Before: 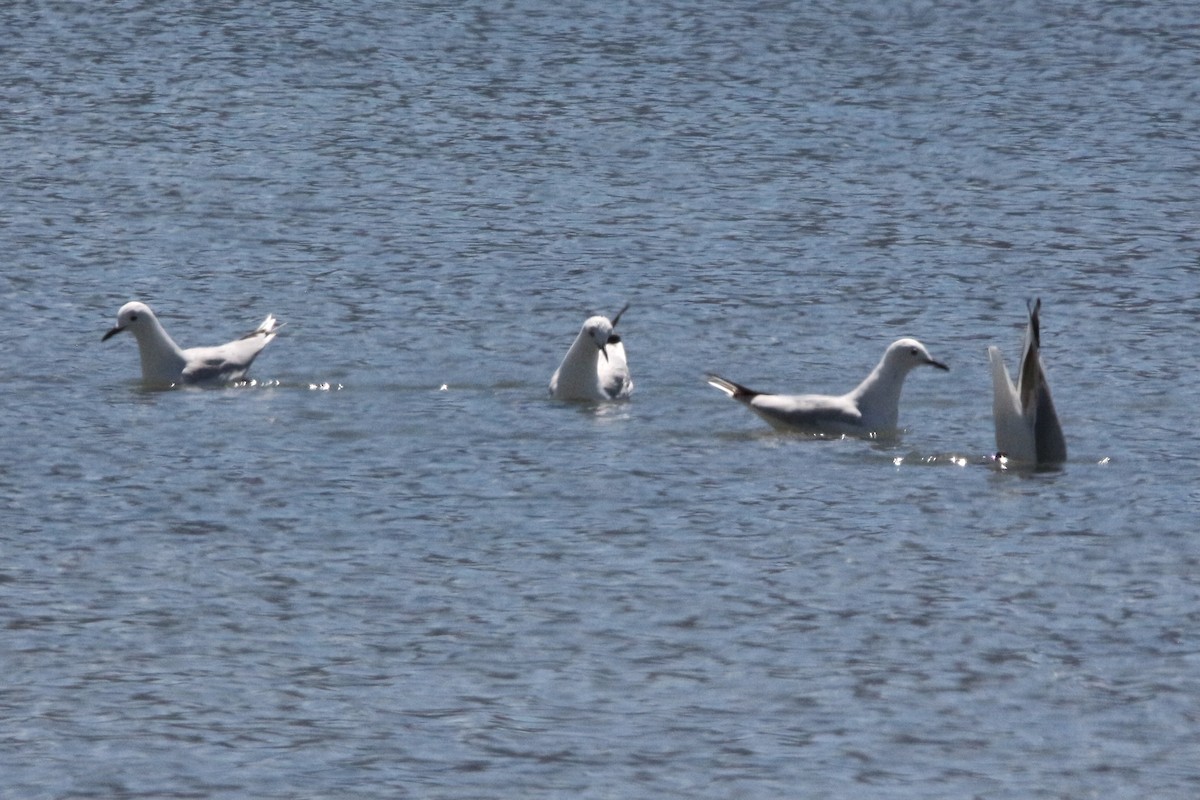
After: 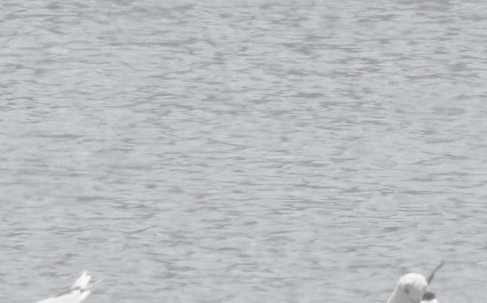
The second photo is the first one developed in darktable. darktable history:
local contrast: on, module defaults
contrast brightness saturation: contrast -0.32, brightness 0.75, saturation -0.78
crop: left 15.452%, top 5.459%, right 43.956%, bottom 56.62%
color correction: saturation 0.57
haze removal: strength 0.12, distance 0.25, compatibility mode true, adaptive false
